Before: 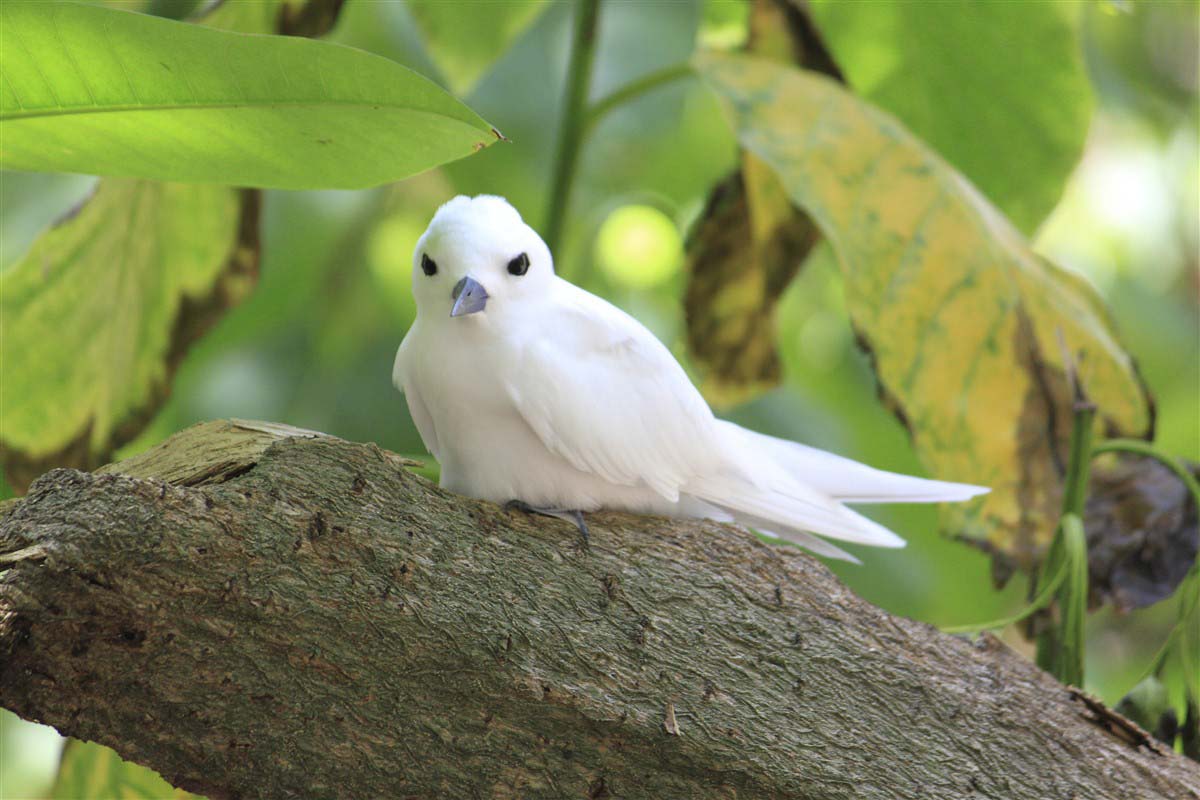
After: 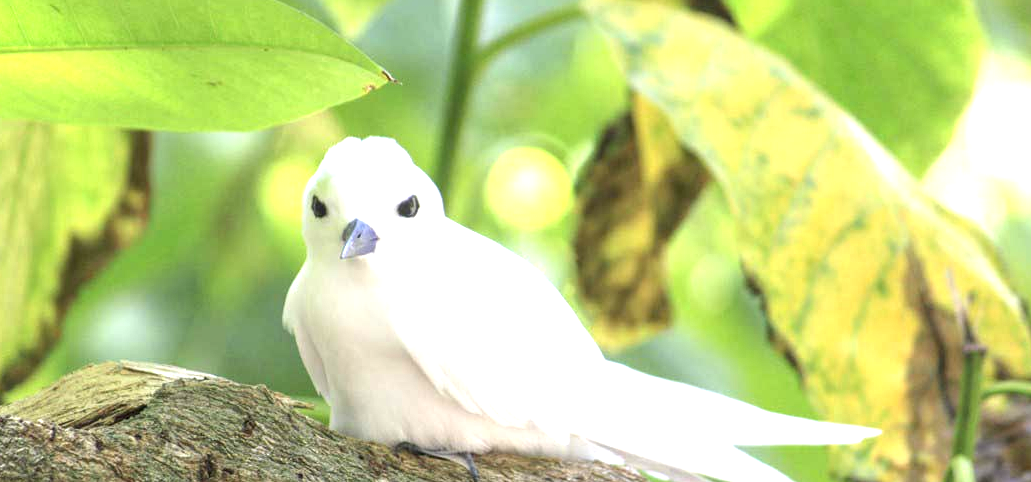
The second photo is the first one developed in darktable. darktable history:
local contrast: on, module defaults
crop and rotate: left 9.249%, top 7.275%, right 4.83%, bottom 32.439%
exposure: black level correction 0.001, exposure 1.117 EV, compensate highlight preservation false
